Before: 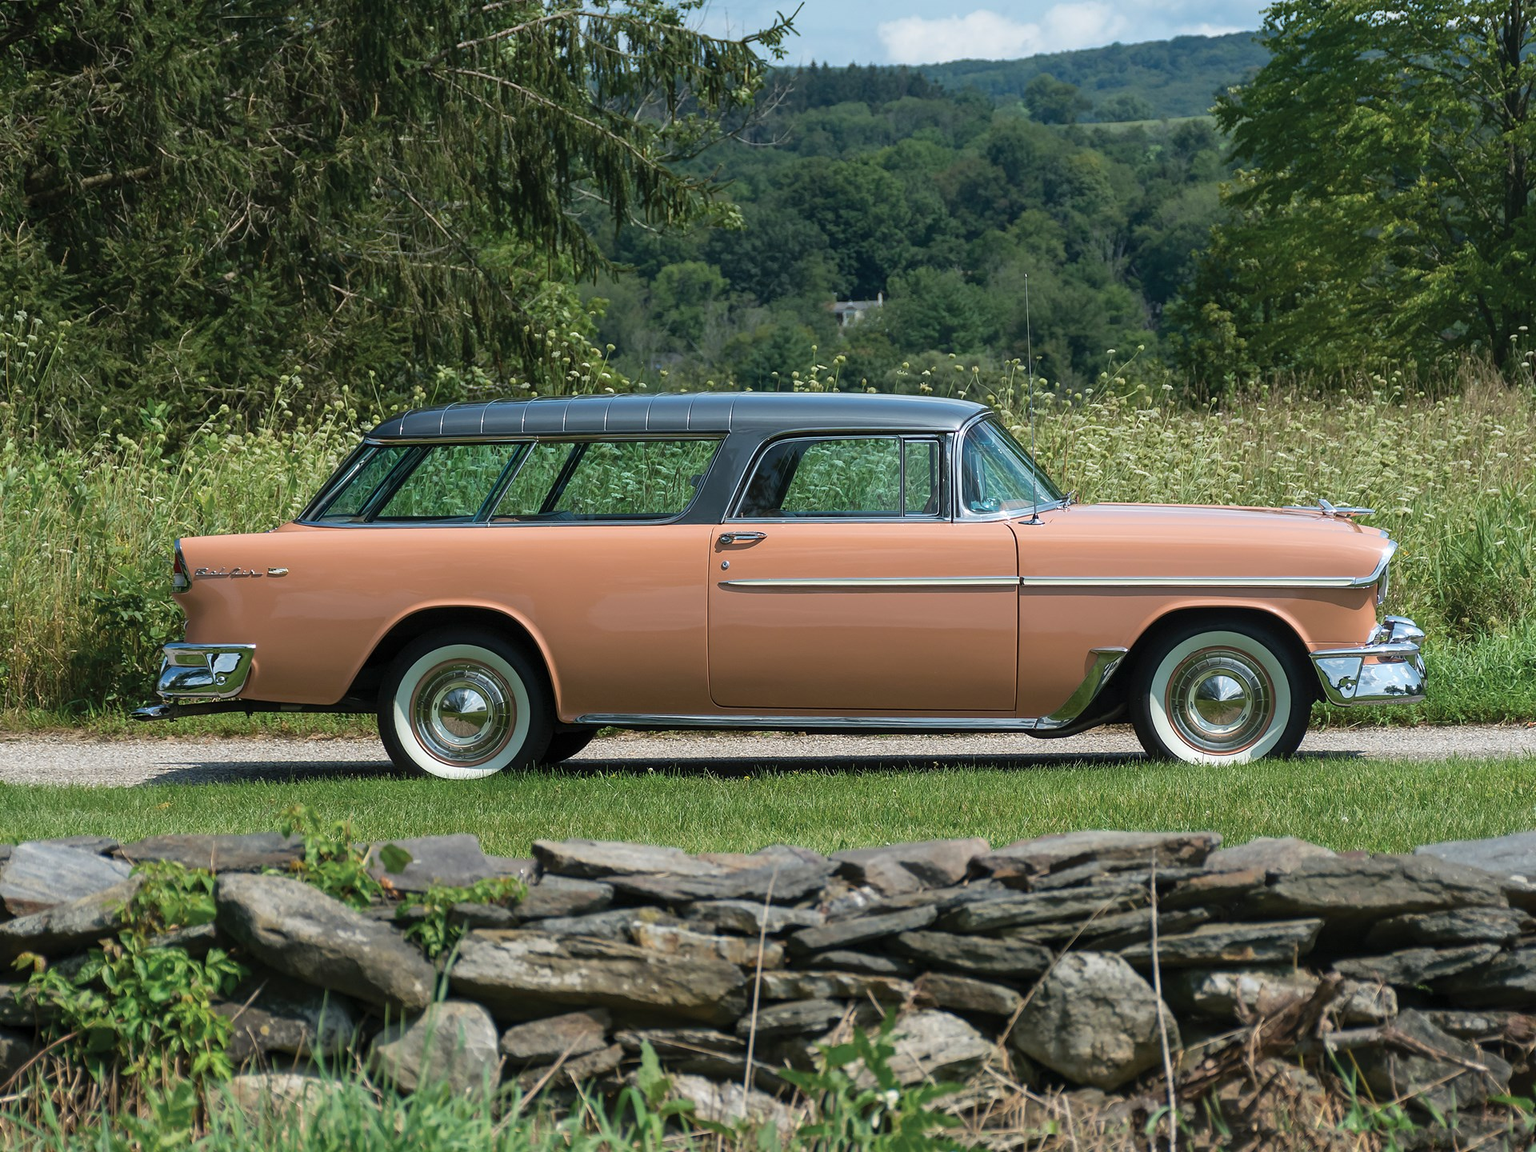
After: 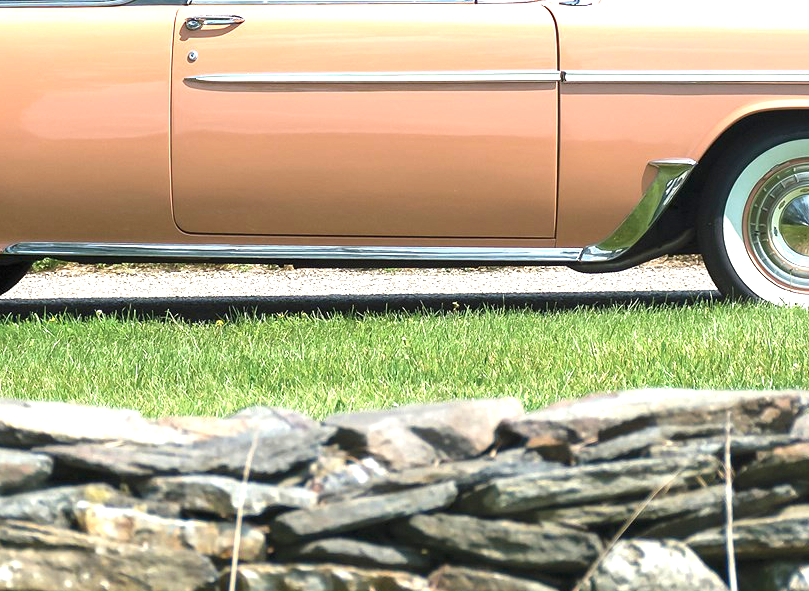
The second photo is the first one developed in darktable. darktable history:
crop: left 37.221%, top 45.169%, right 20.63%, bottom 13.777%
exposure: black level correction 0, exposure 1.45 EV, compensate exposure bias true, compensate highlight preservation false
